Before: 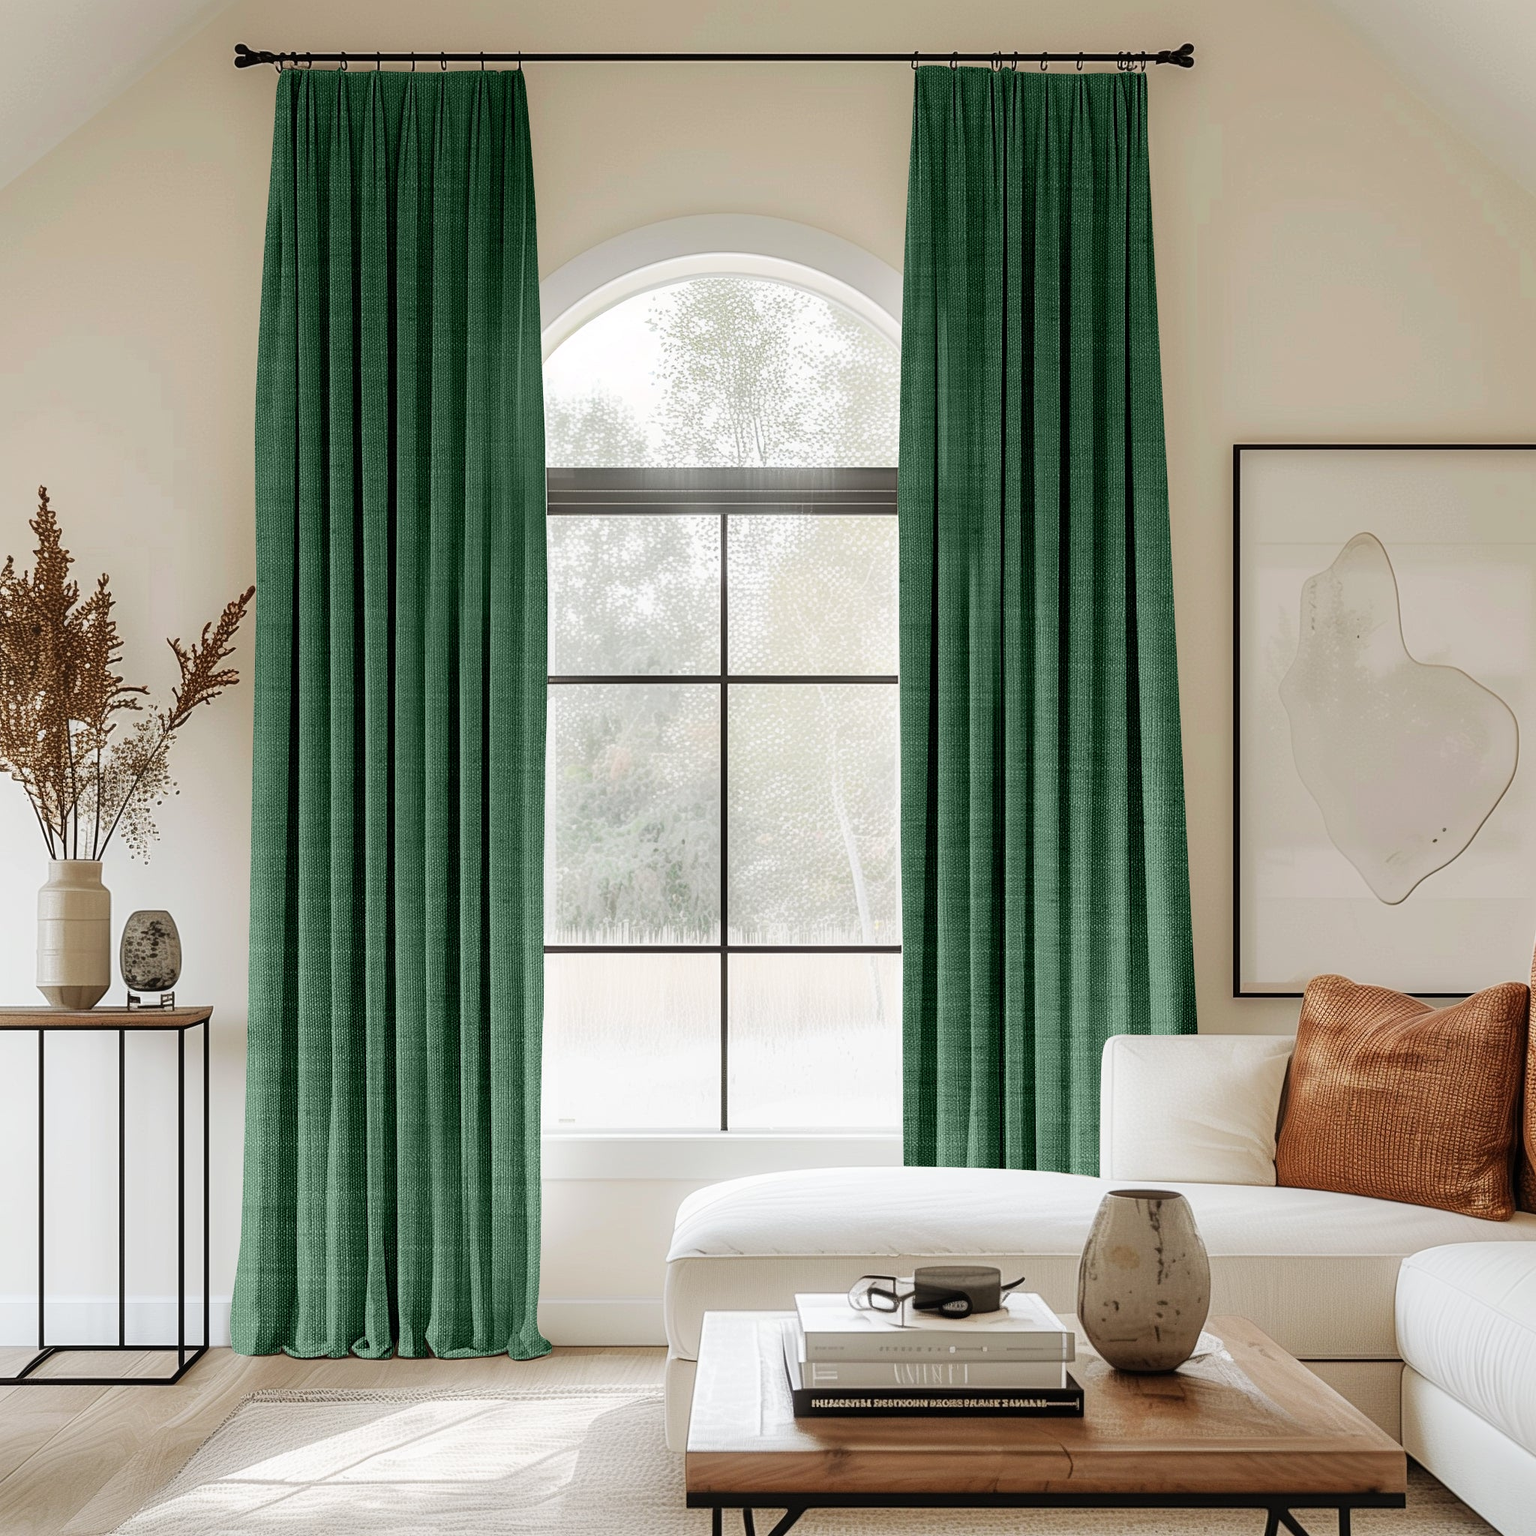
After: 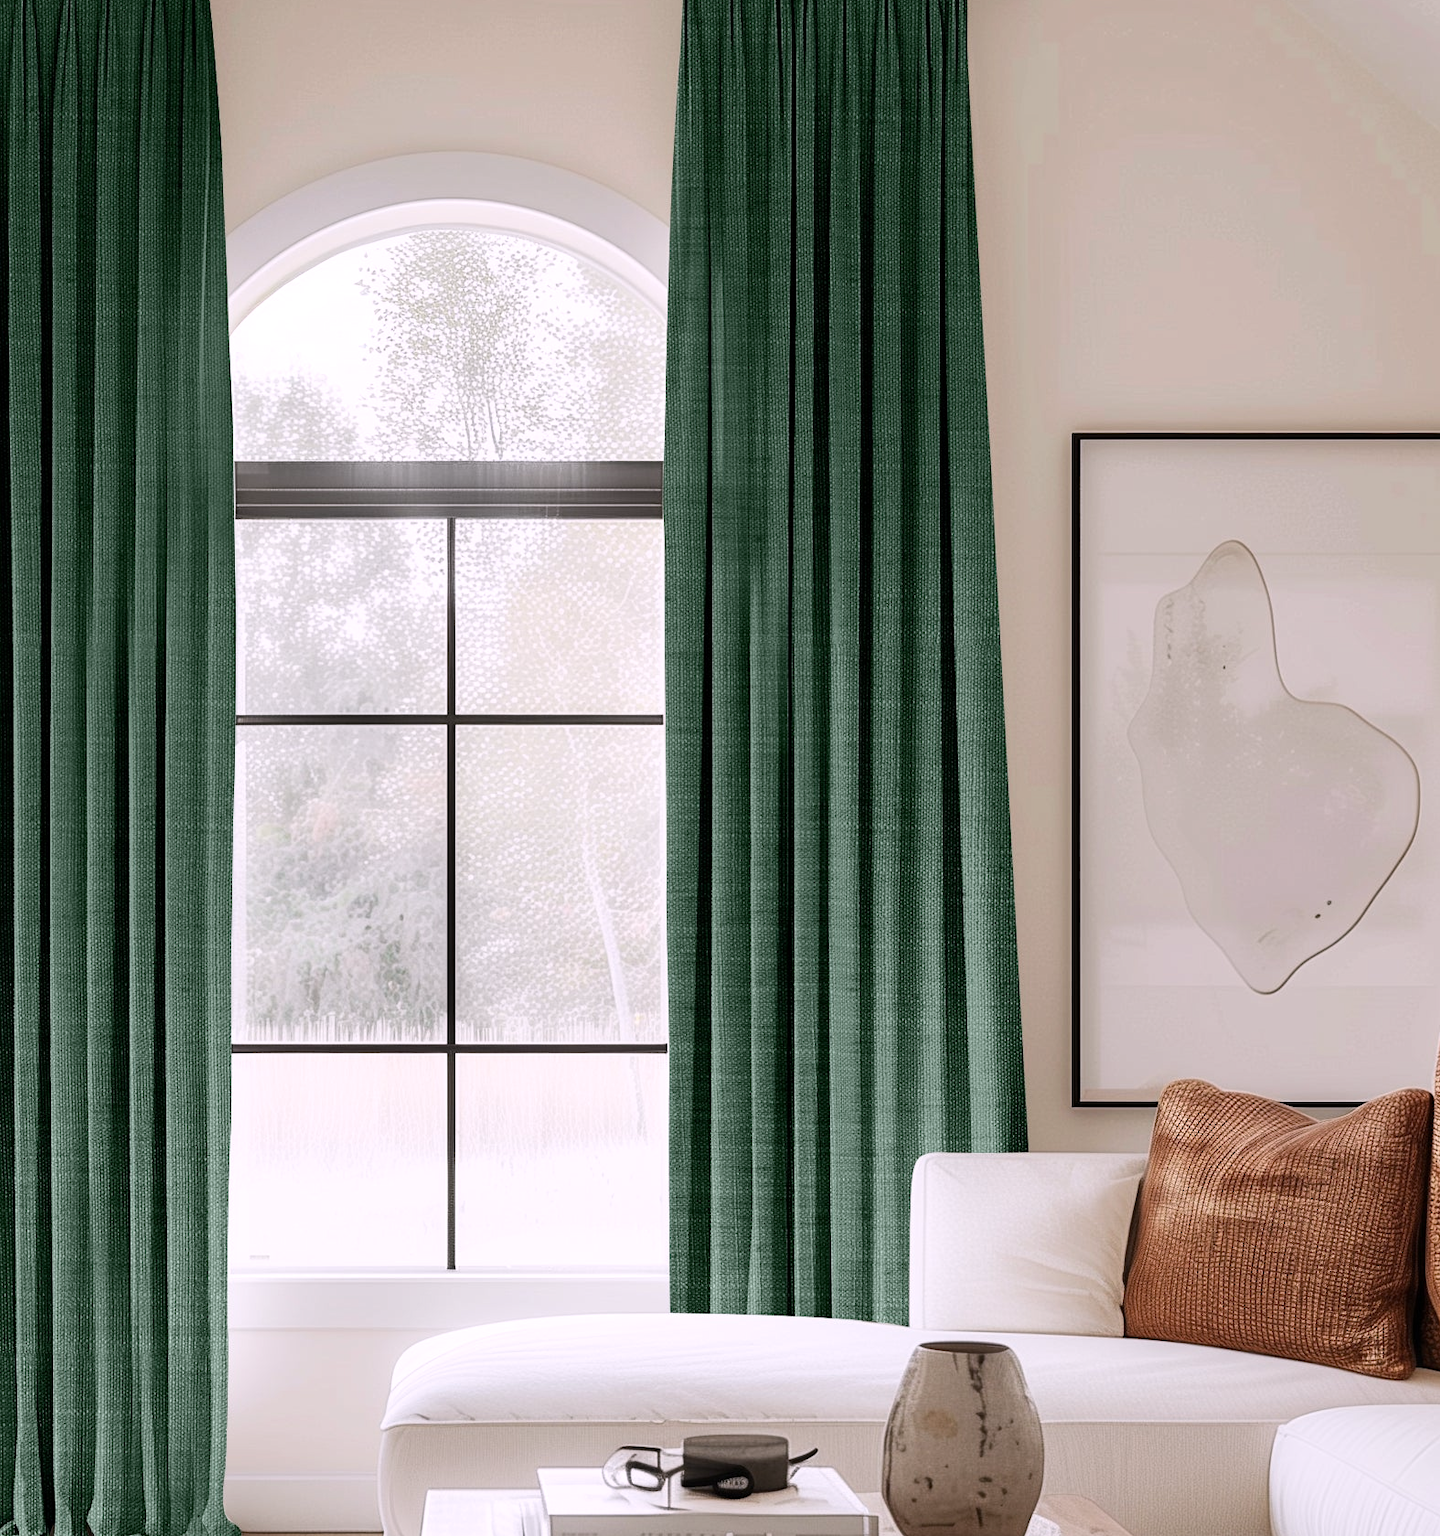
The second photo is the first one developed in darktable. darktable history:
contrast brightness saturation: contrast 0.11, saturation -0.17
crop: left 23.095%, top 5.827%, bottom 11.854%
white balance: red 1.05, blue 1.072
